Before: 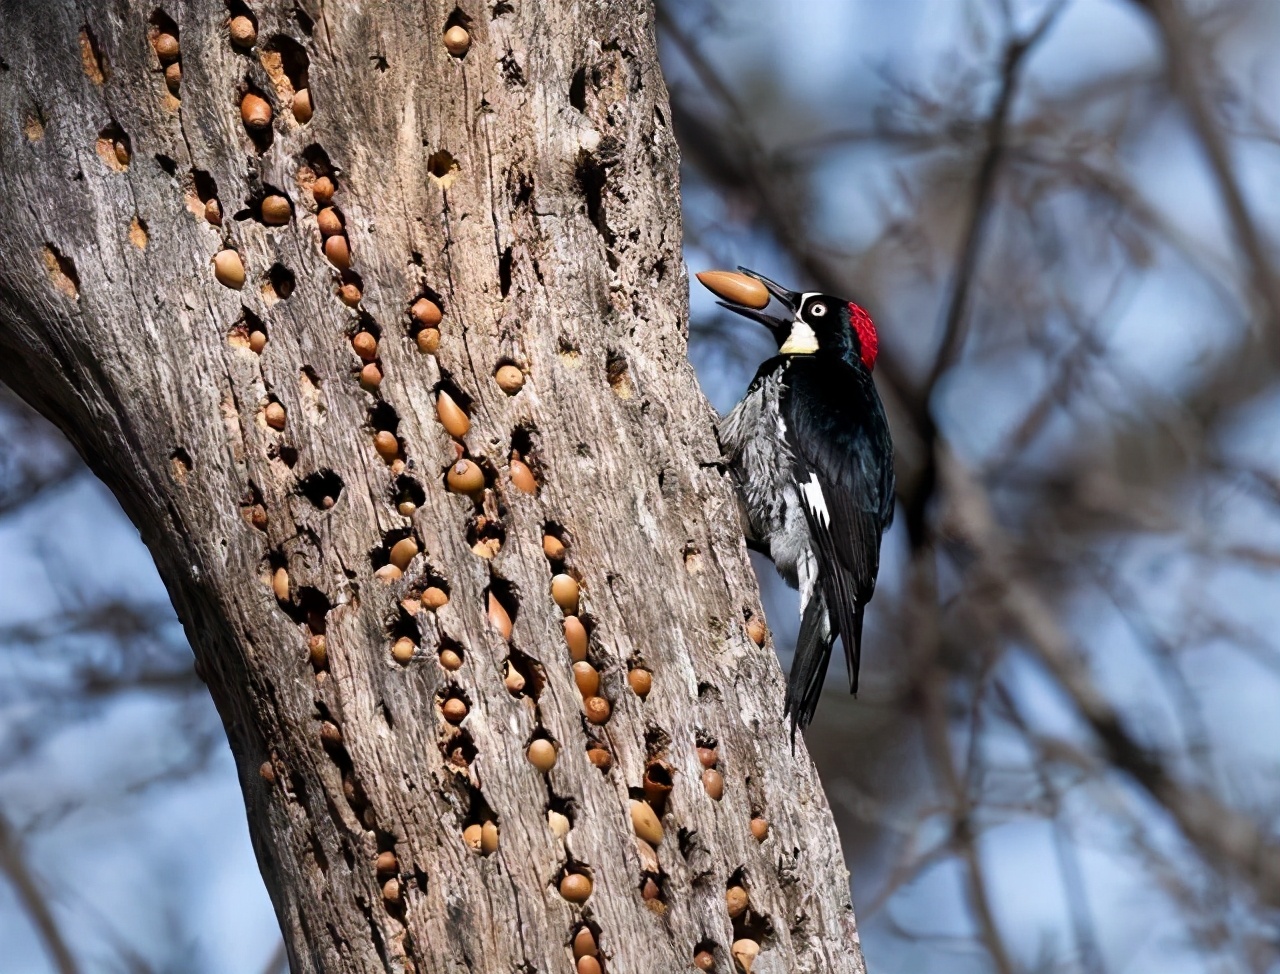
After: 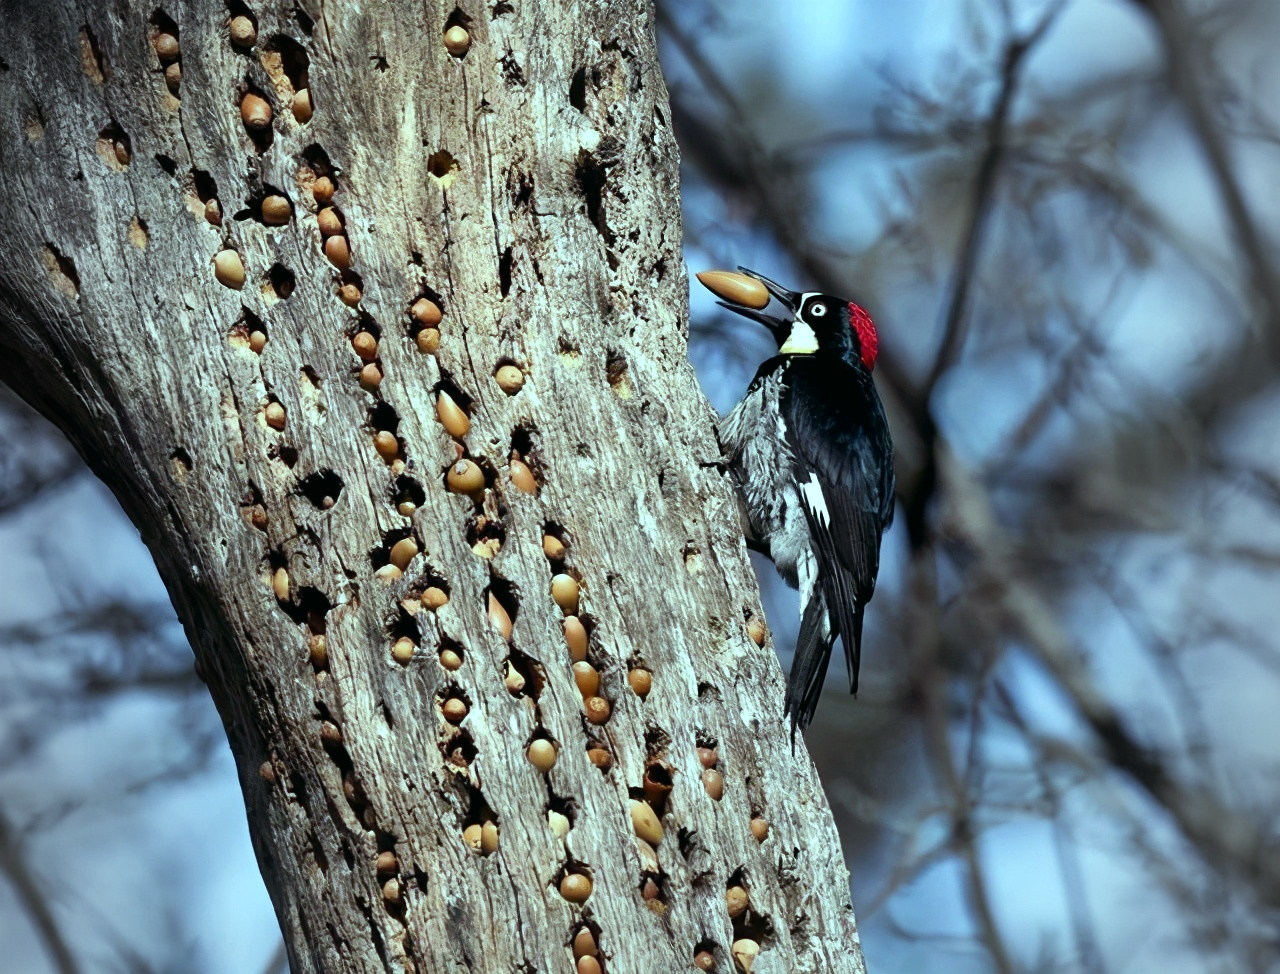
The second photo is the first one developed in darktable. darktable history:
vignetting: fall-off start 97%, fall-off radius 100%, width/height ratio 0.609, unbound false
color balance: mode lift, gamma, gain (sRGB), lift [0.997, 0.979, 1.021, 1.011], gamma [1, 1.084, 0.916, 0.998], gain [1, 0.87, 1.13, 1.101], contrast 4.55%, contrast fulcrum 38.24%, output saturation 104.09%
